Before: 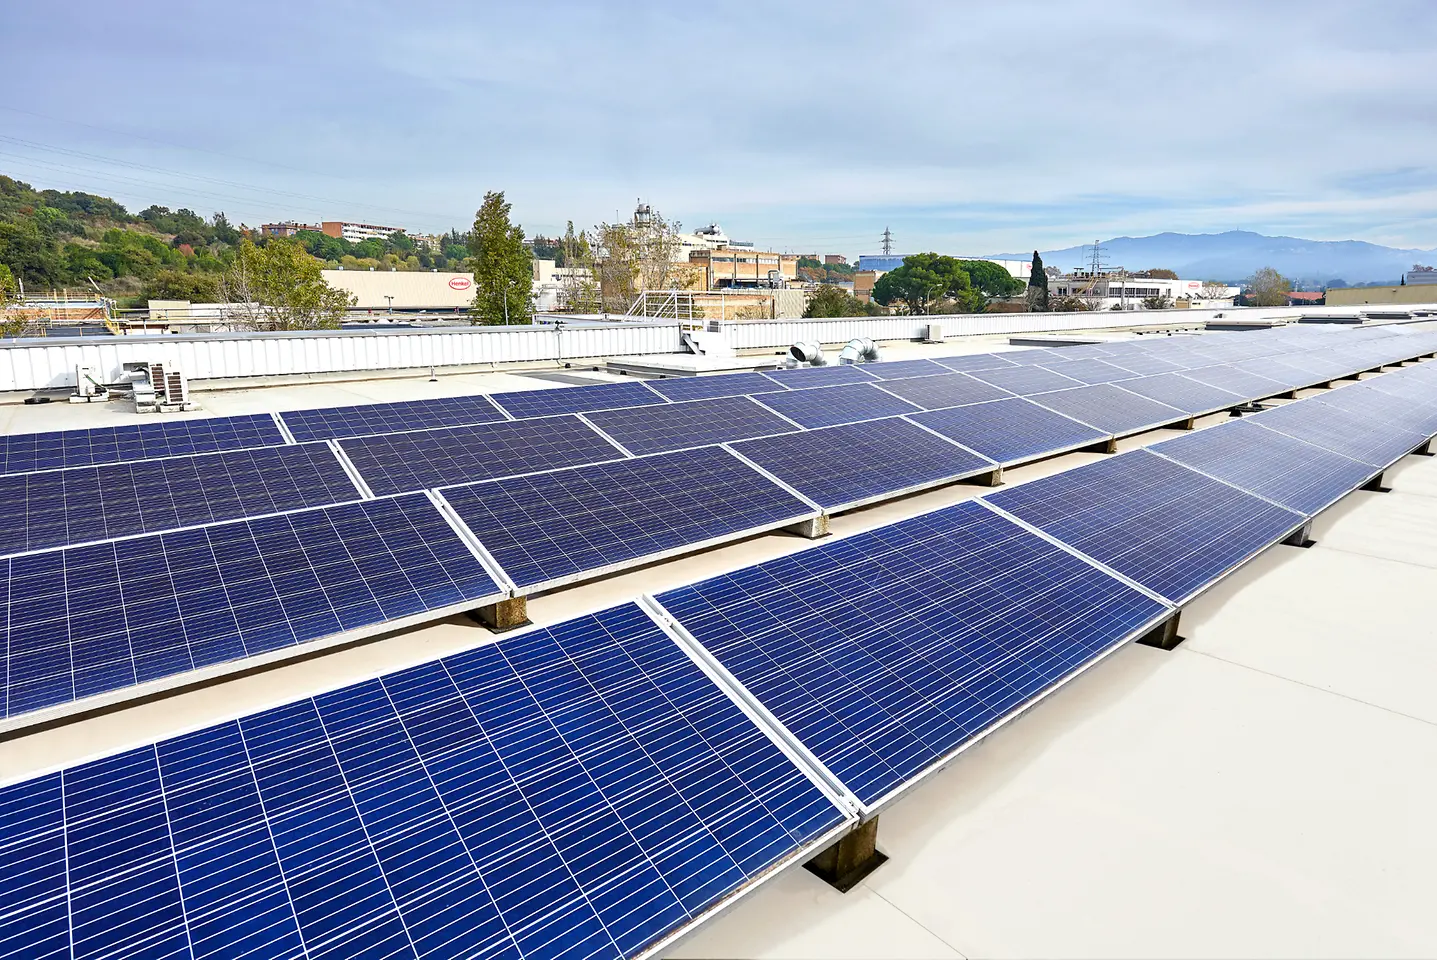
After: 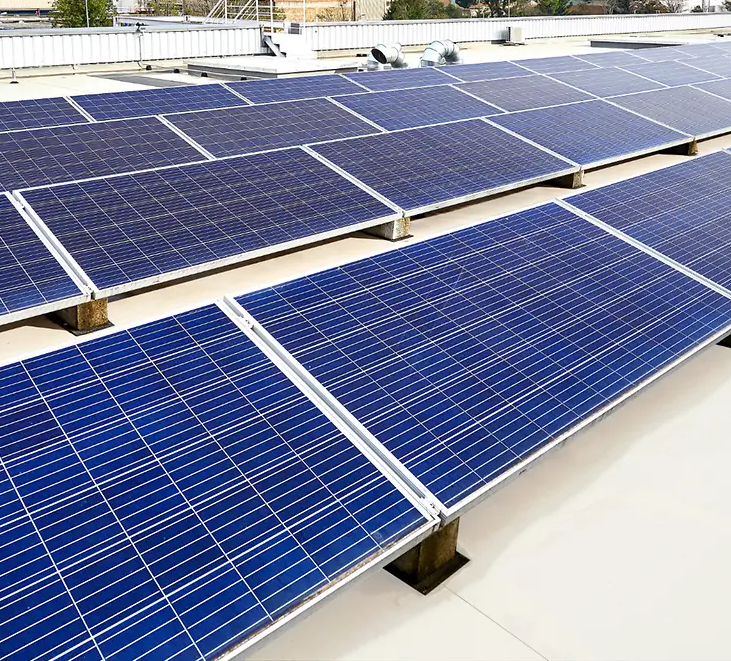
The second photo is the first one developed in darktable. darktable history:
crop and rotate: left 29.212%, top 31.069%, right 19.864%
